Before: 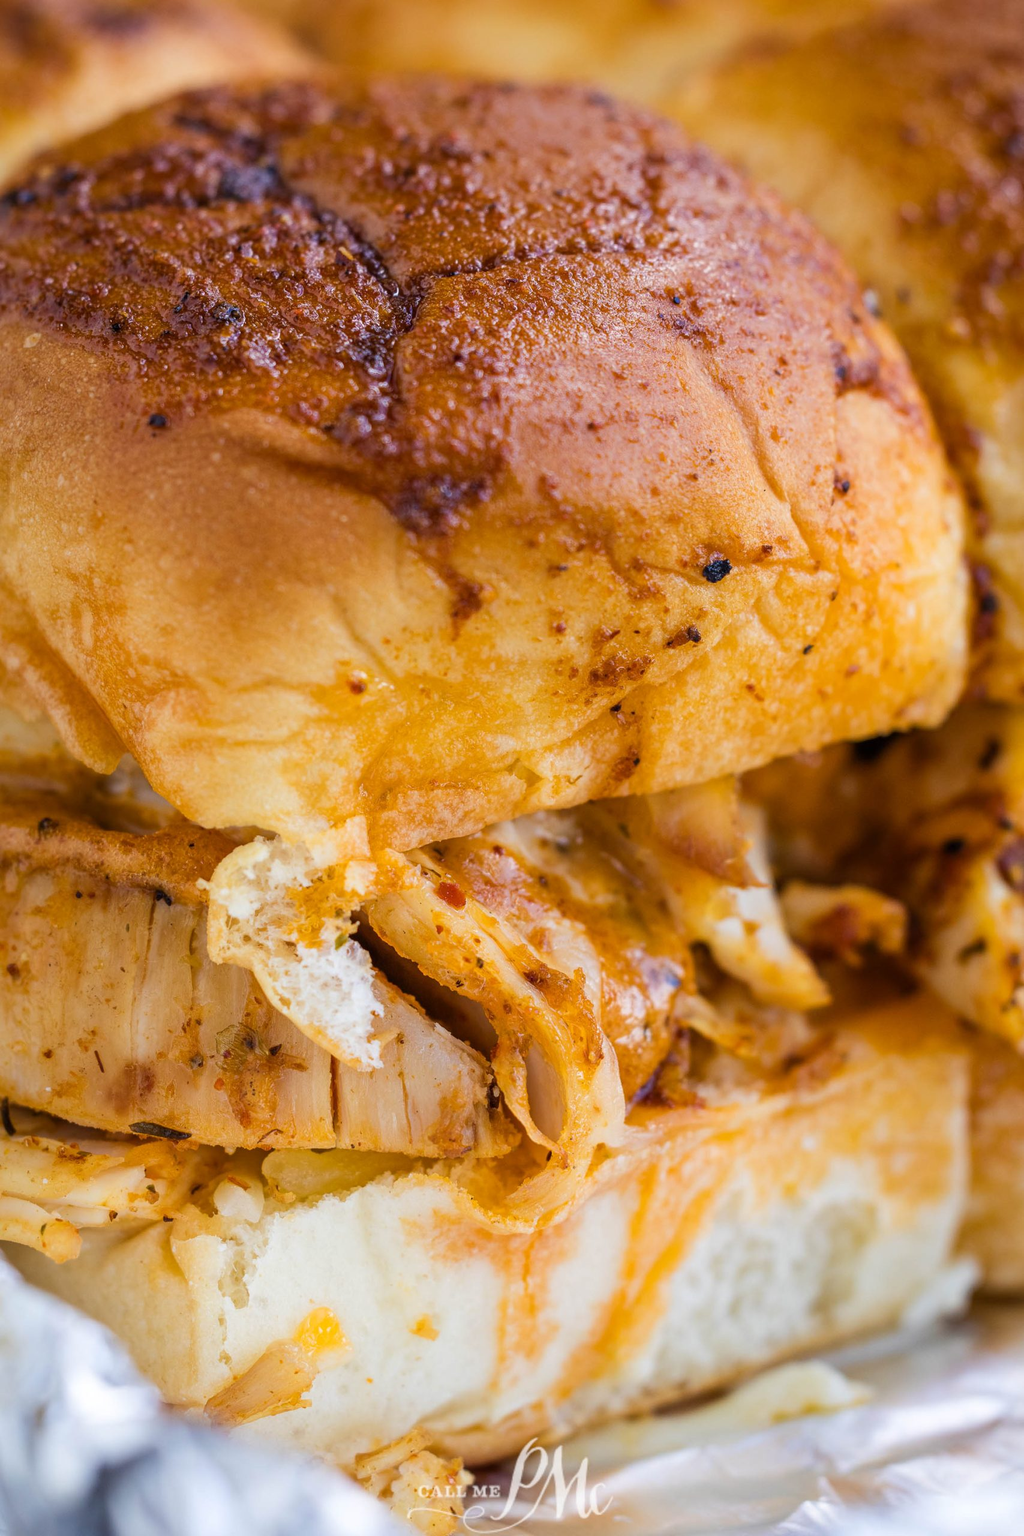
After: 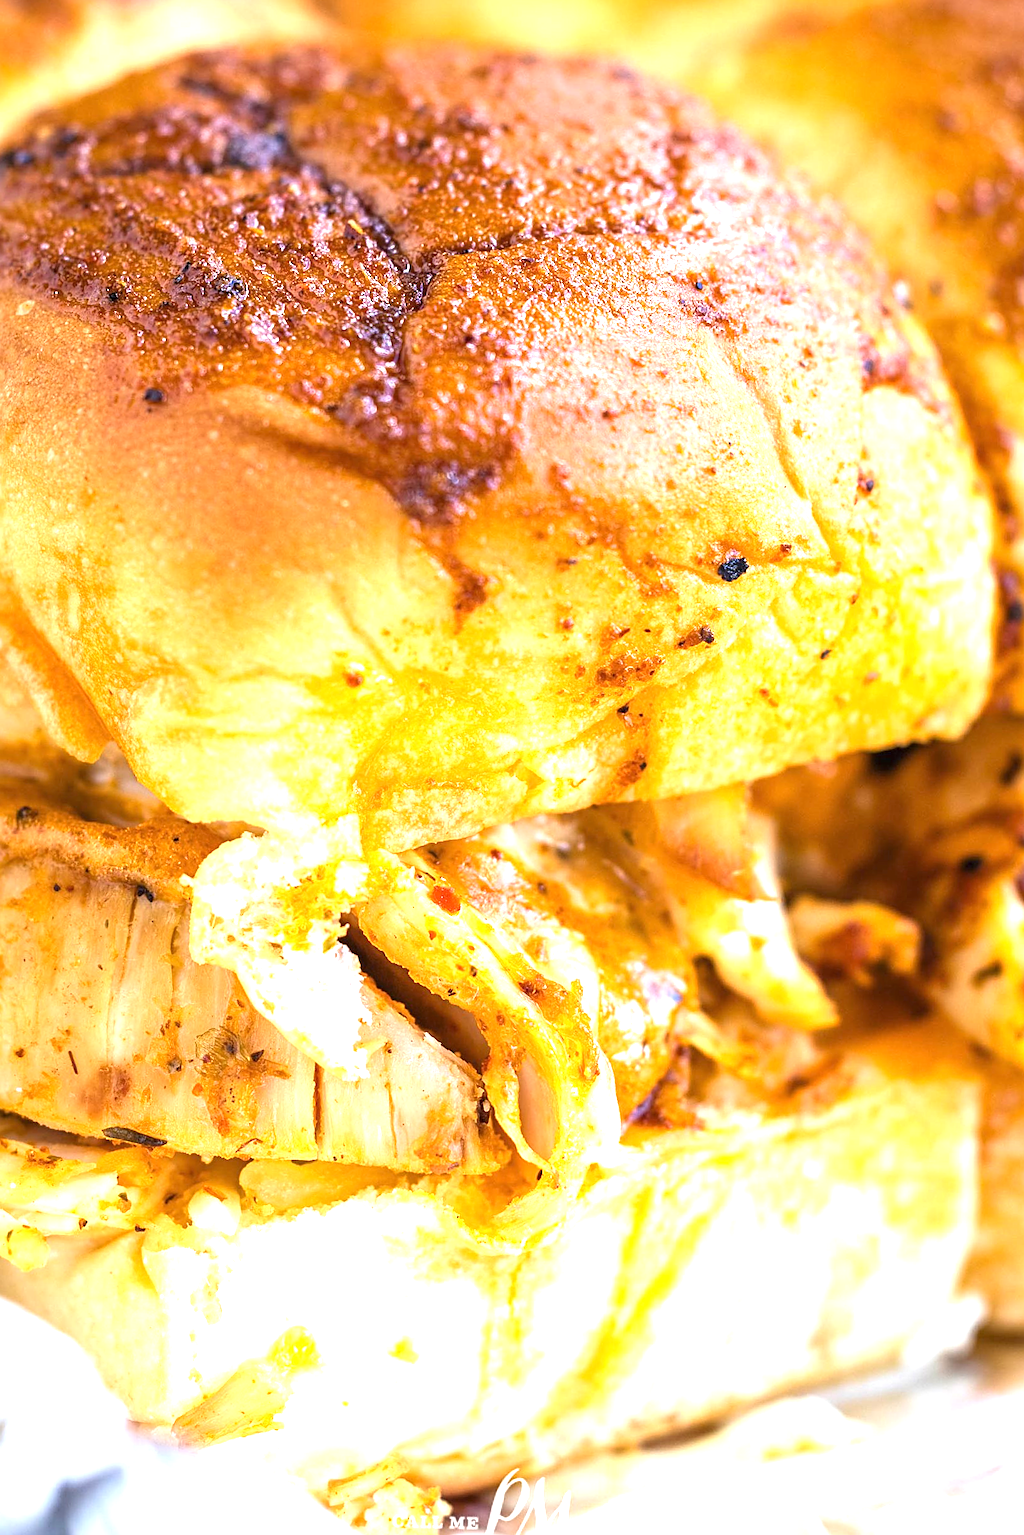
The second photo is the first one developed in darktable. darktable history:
crop and rotate: angle -1.69°
exposure: black level correction 0, exposure 1.45 EV, compensate exposure bias true, compensate highlight preservation false
sharpen: on, module defaults
